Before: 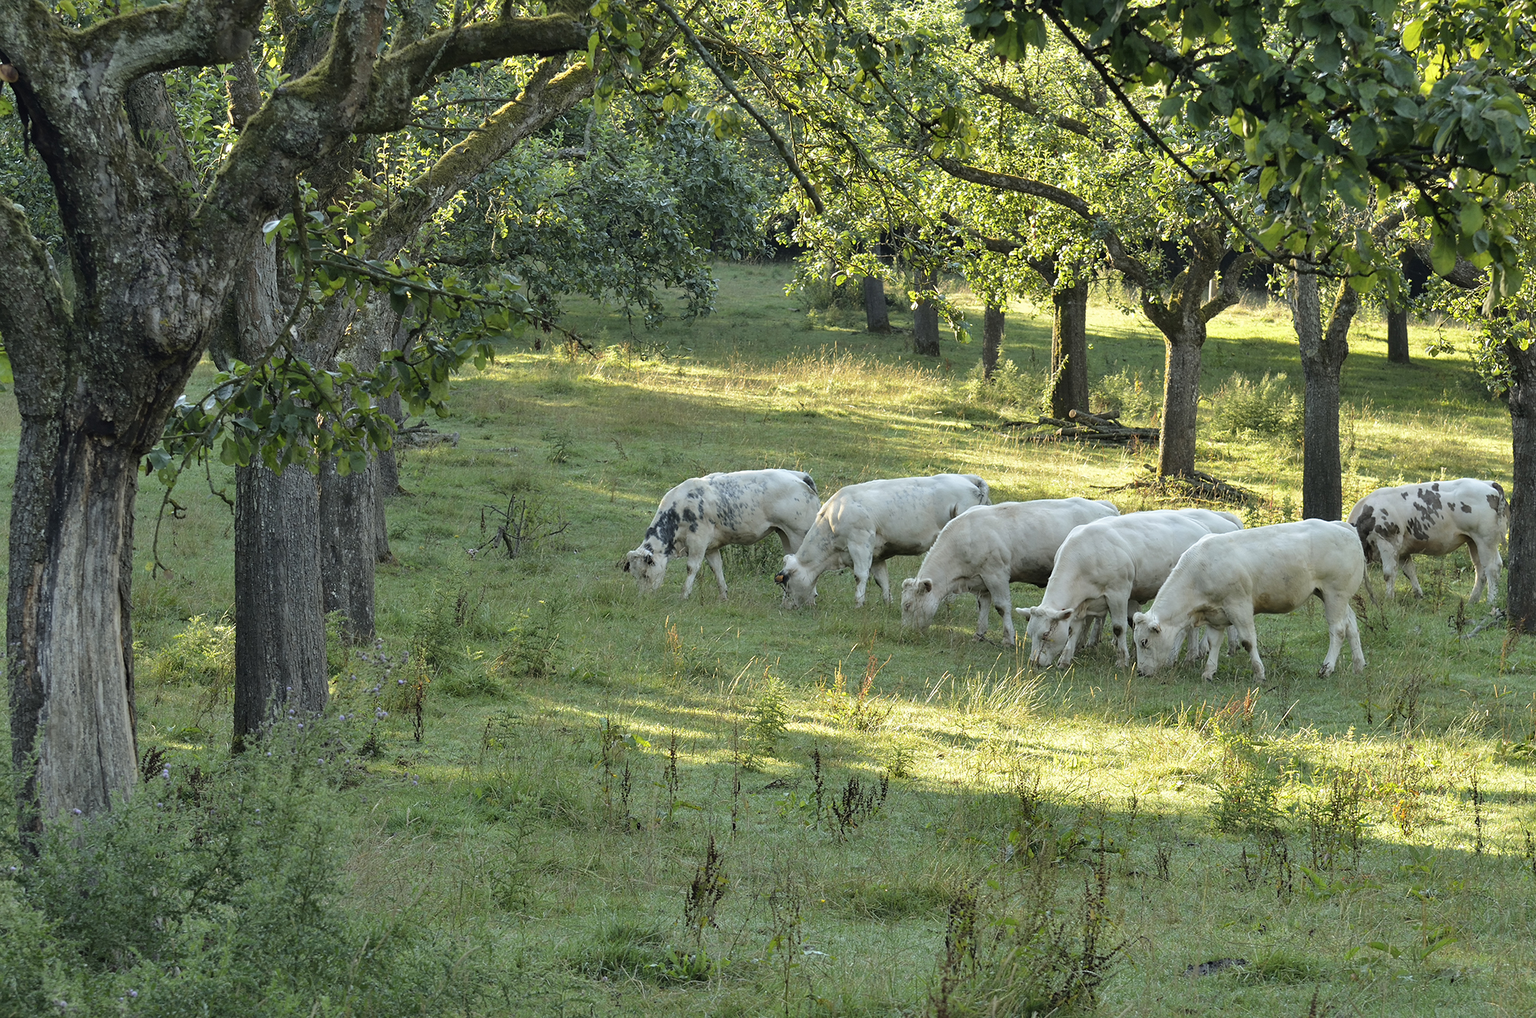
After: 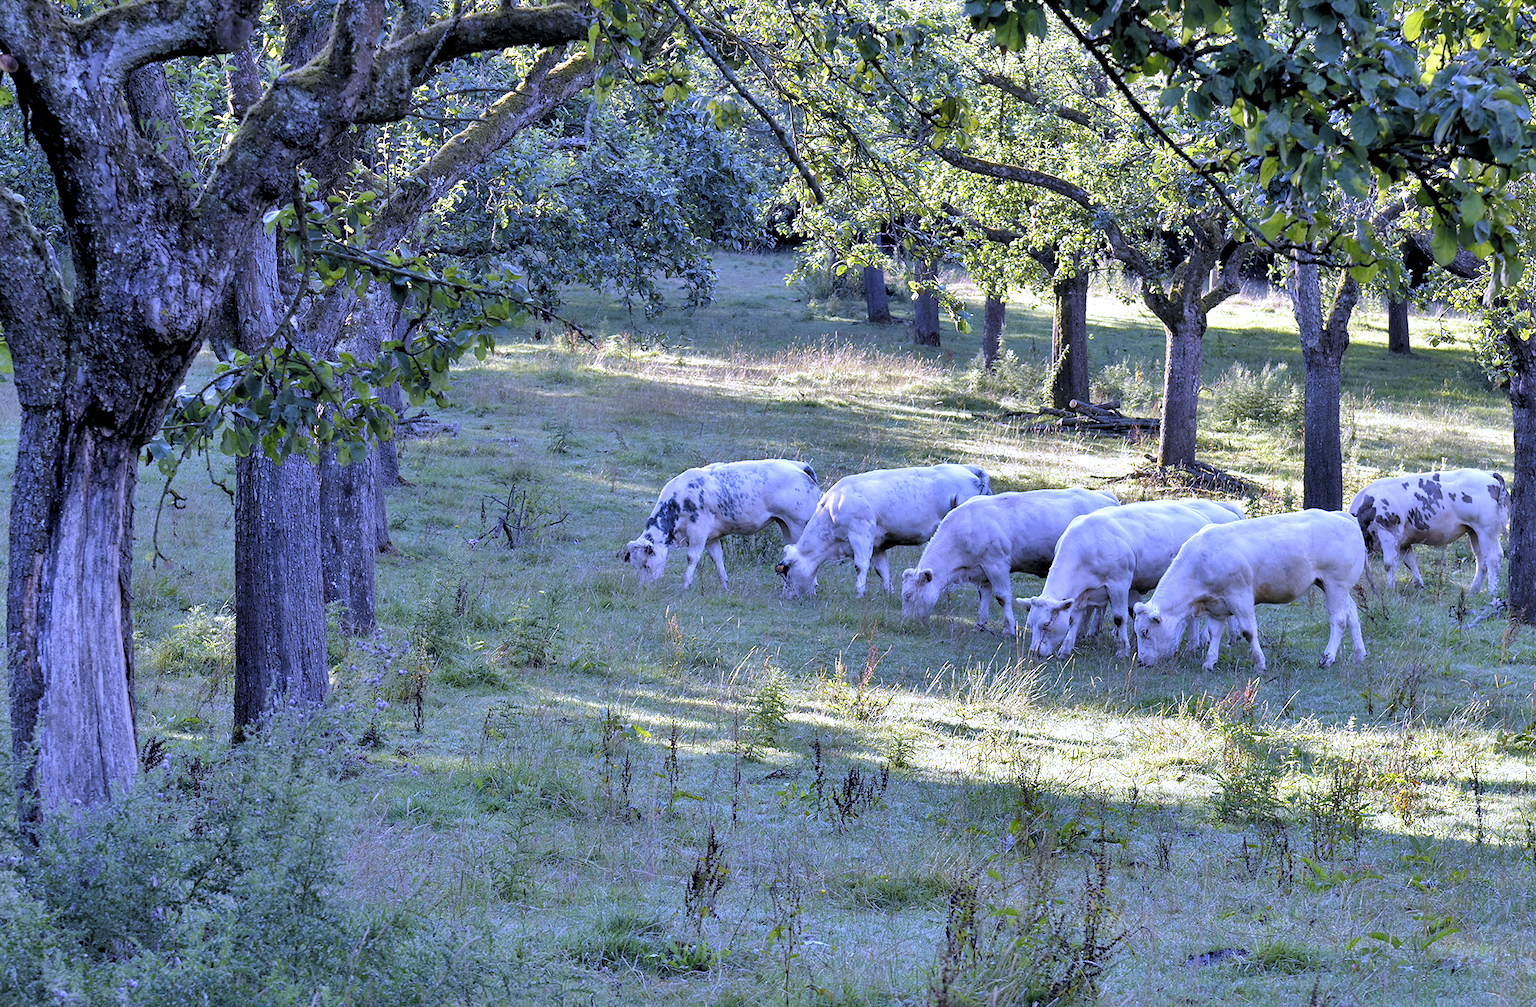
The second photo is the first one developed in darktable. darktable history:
crop: top 1.049%, right 0.001%
white balance: red 0.98, blue 1.61
color balance rgb: perceptual saturation grading › global saturation 20%, perceptual saturation grading › highlights -25%, perceptual saturation grading › shadows 25%
rotate and perspective: automatic cropping off
shadows and highlights: shadows 24.5, highlights -78.15, soften with gaussian
rgb levels: levels [[0.013, 0.434, 0.89], [0, 0.5, 1], [0, 0.5, 1]]
